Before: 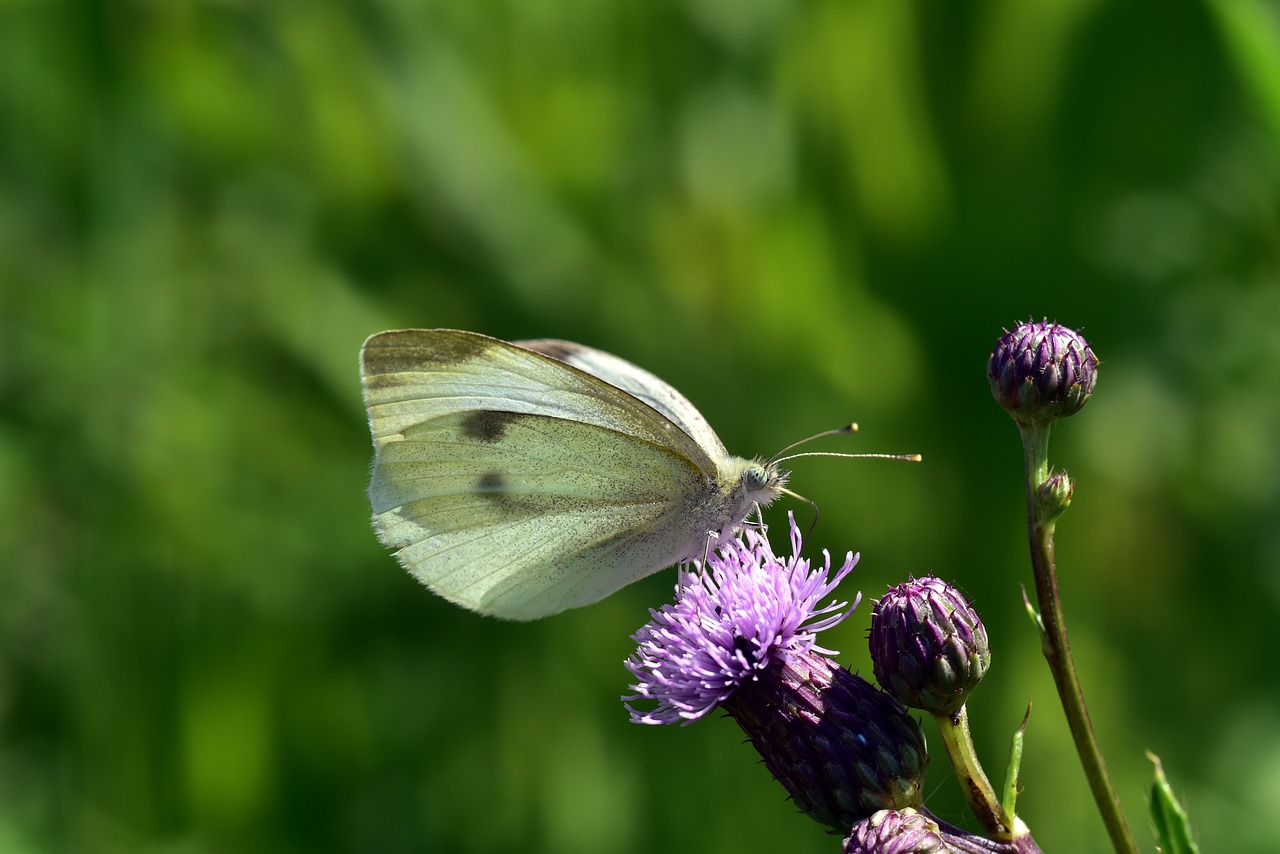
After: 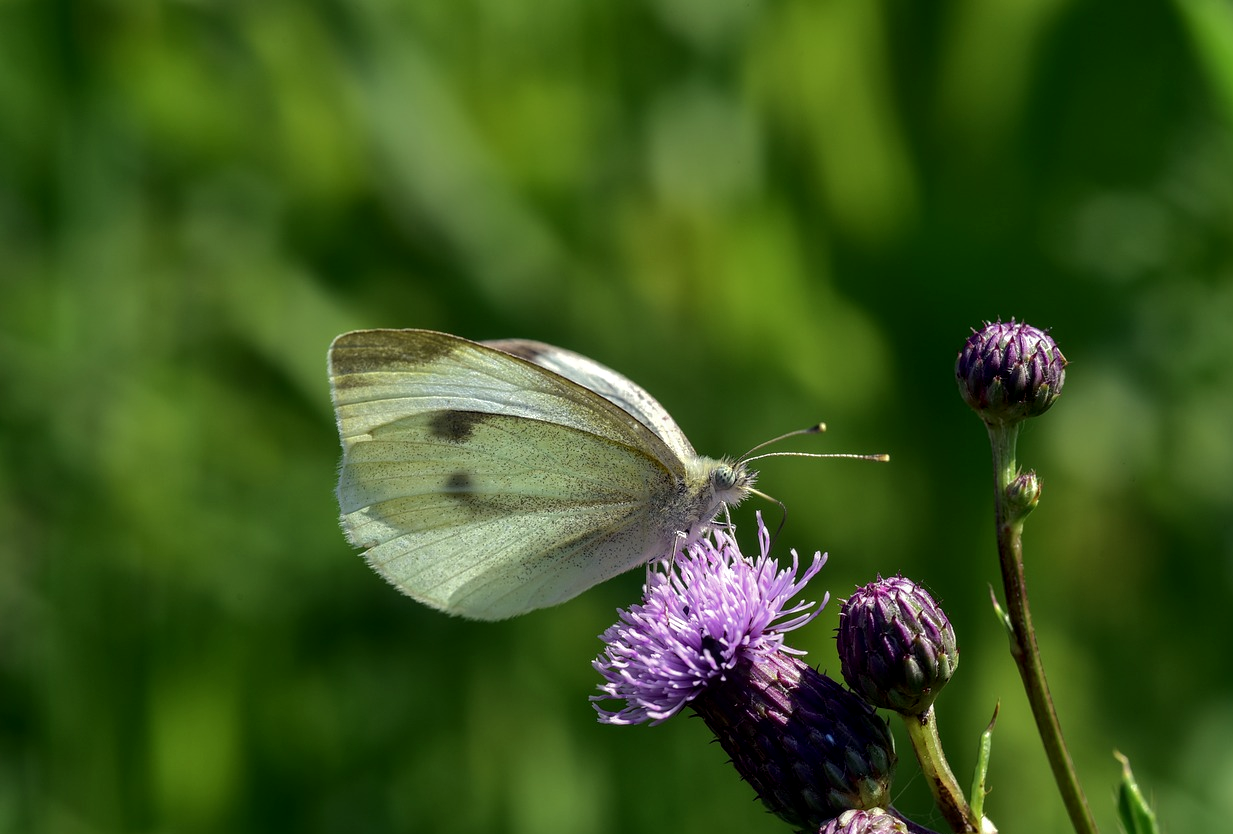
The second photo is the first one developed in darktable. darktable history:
rgb curve: curves: ch0 [(0, 0) (0.175, 0.154) (0.785, 0.663) (1, 1)]
crop and rotate: left 2.536%, right 1.107%, bottom 2.246%
local contrast: on, module defaults
